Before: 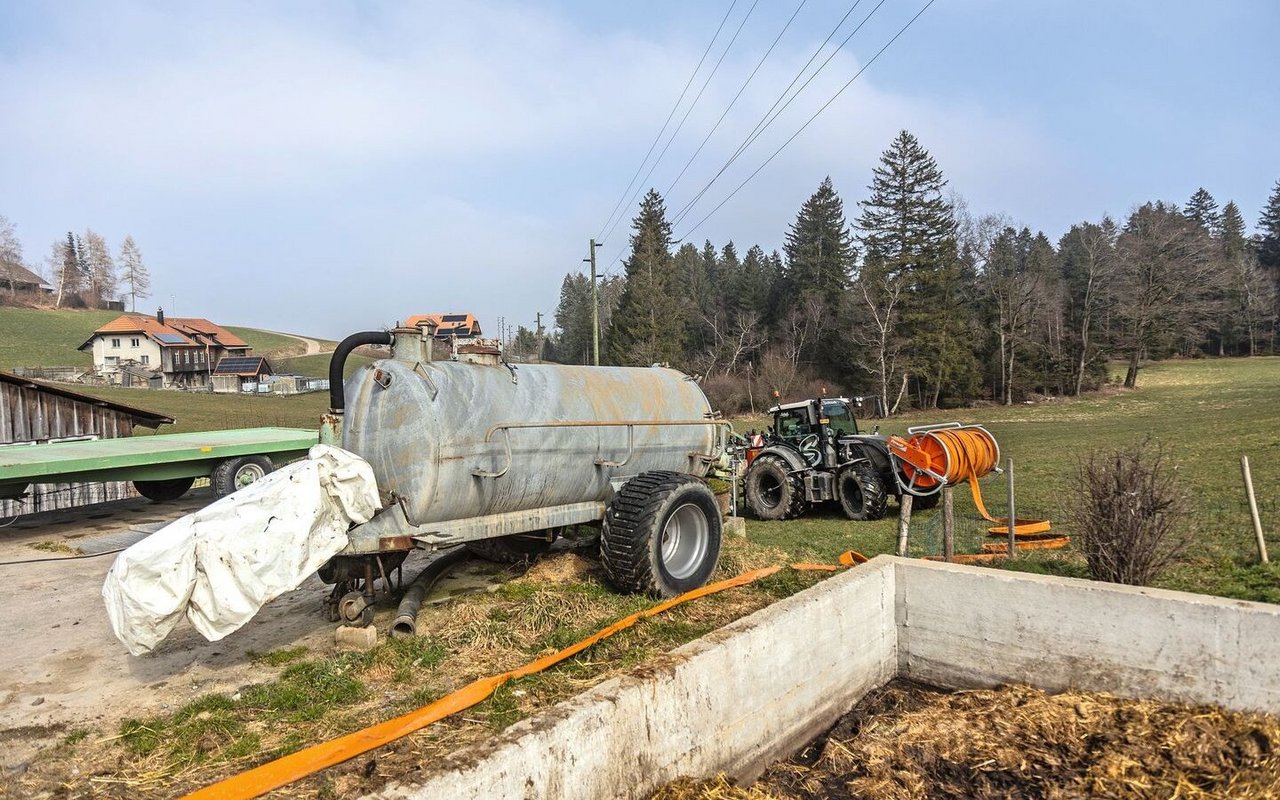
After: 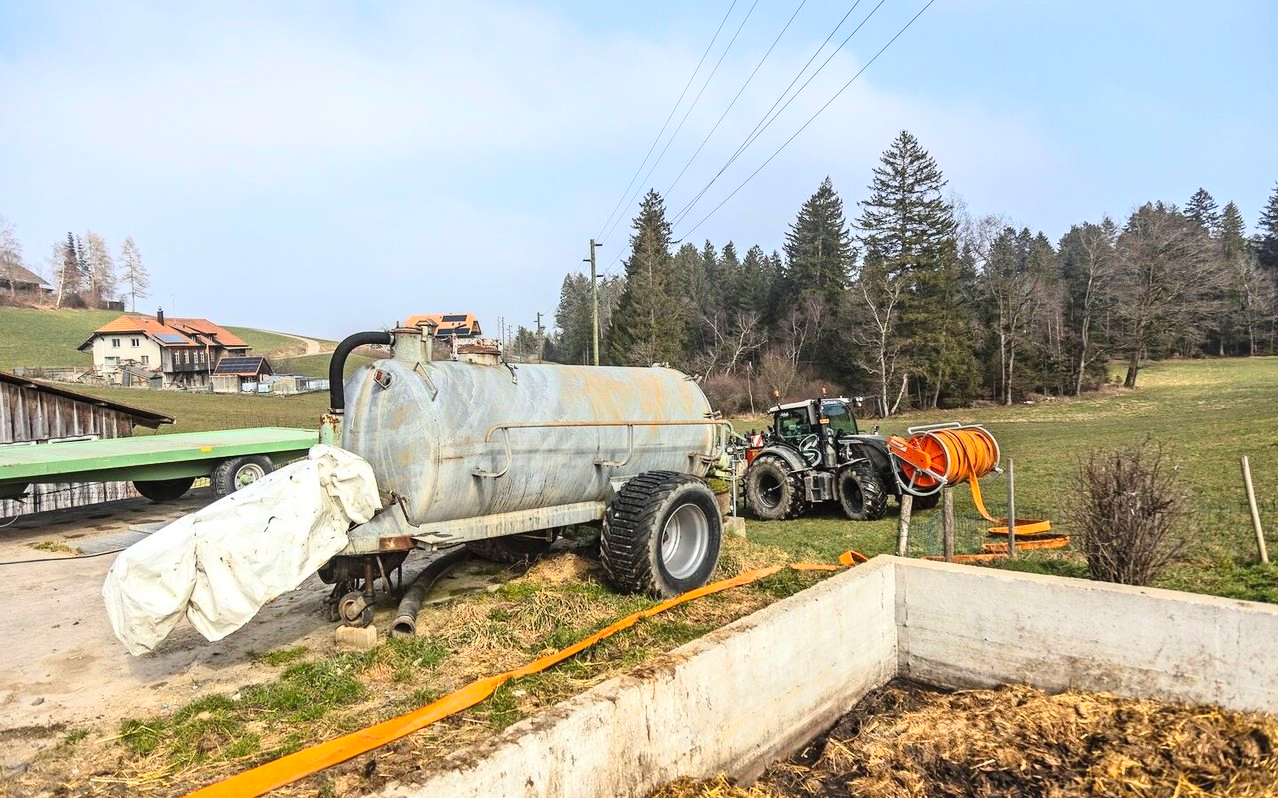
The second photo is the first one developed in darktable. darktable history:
contrast brightness saturation: contrast 0.2, brightness 0.16, saturation 0.22
crop: top 0.05%, bottom 0.098%
